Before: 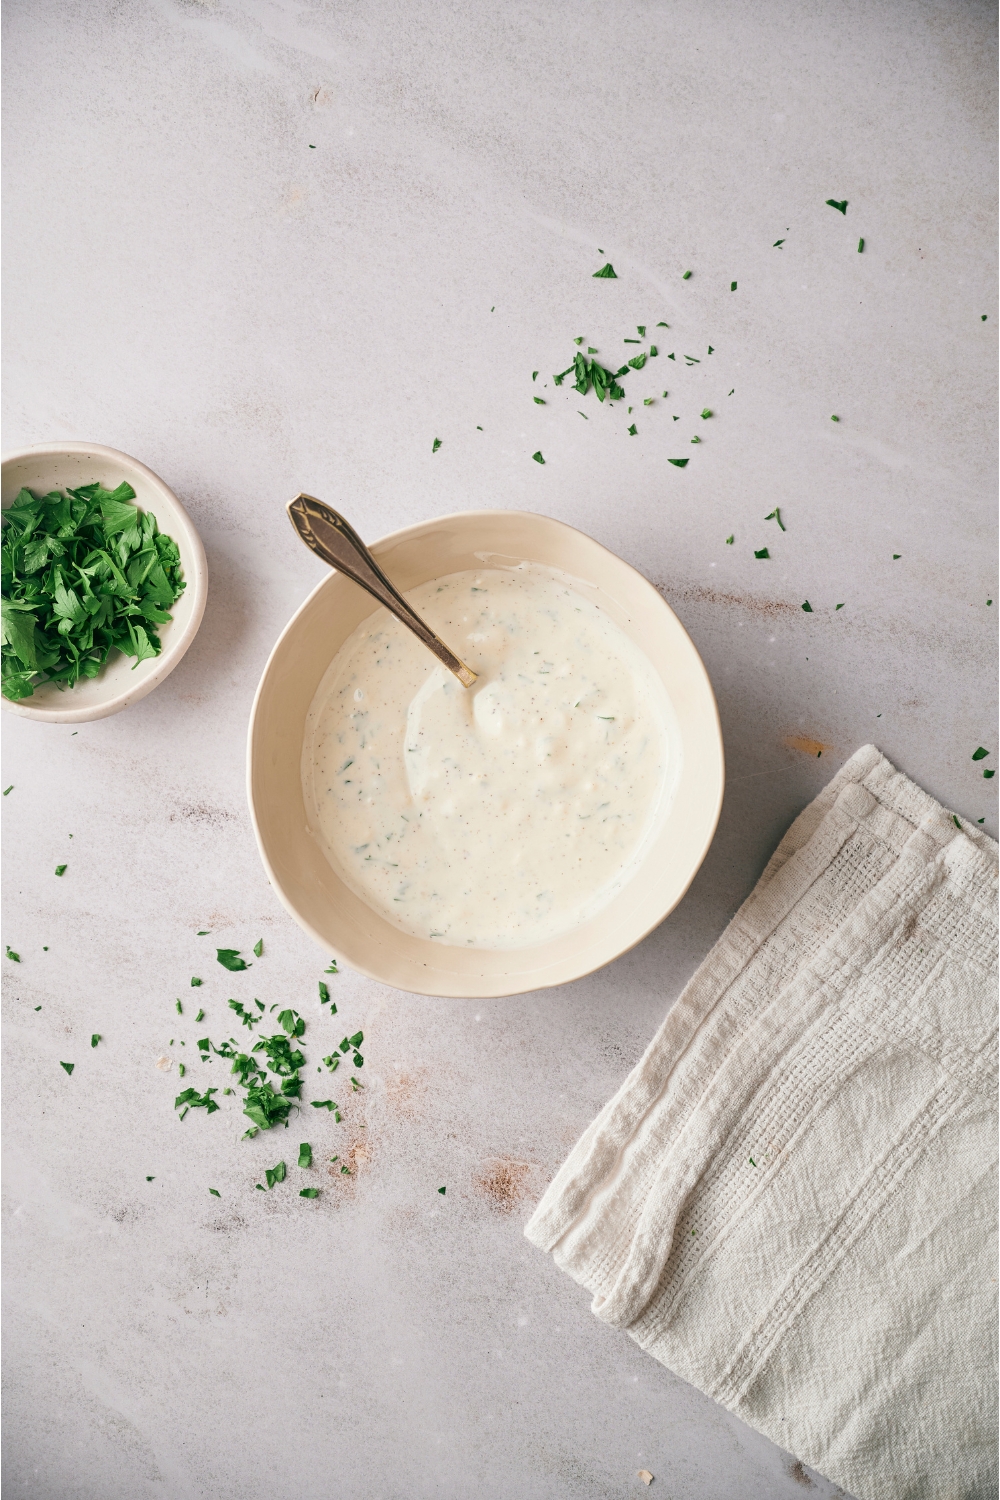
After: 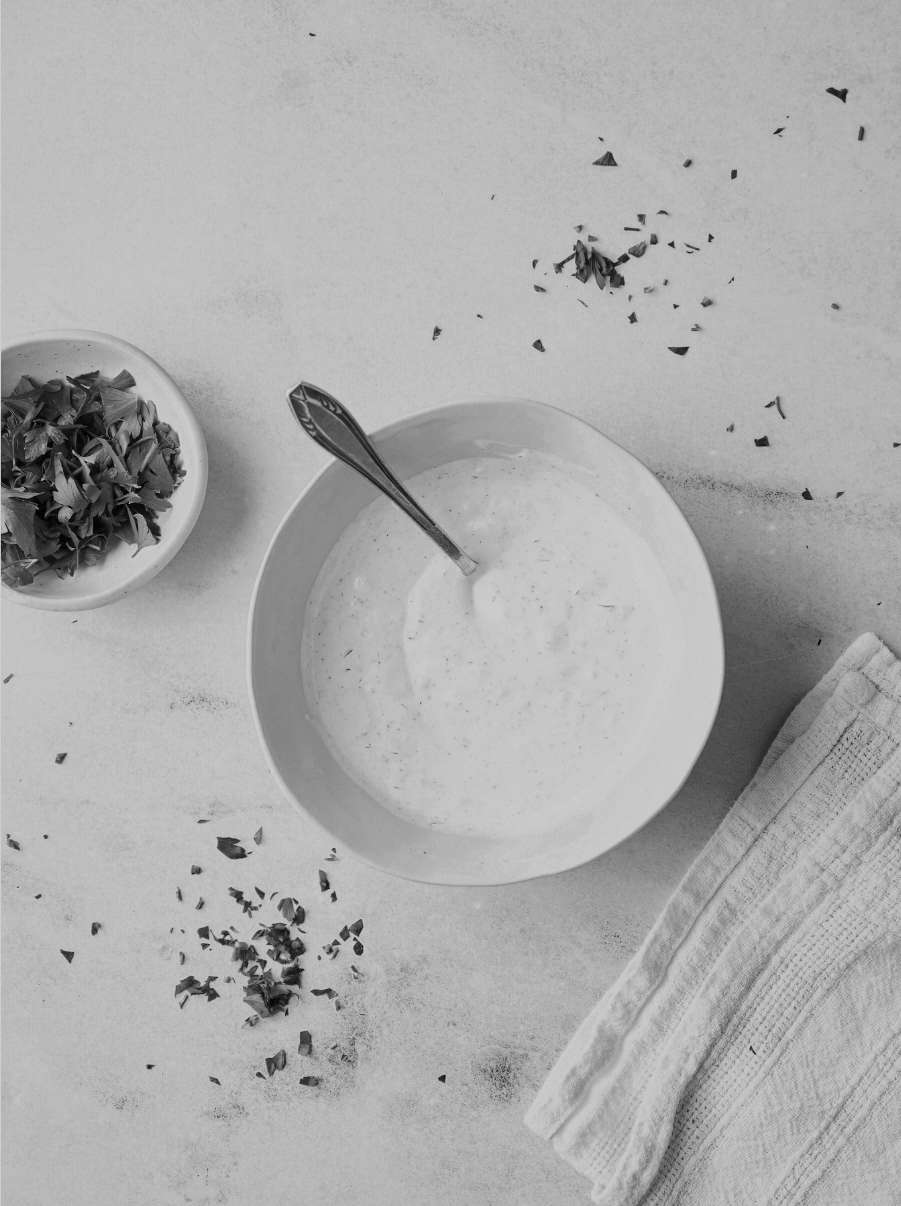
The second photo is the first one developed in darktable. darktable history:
color zones: curves: ch0 [(0.002, 0.593) (0.143, 0.417) (0.285, 0.541) (0.455, 0.289) (0.608, 0.327) (0.727, 0.283) (0.869, 0.571) (1, 0.603)]; ch1 [(0, 0) (0.143, 0) (0.286, 0) (0.429, 0) (0.571, 0) (0.714, 0) (0.857, 0)], mix 100.13%
filmic rgb: black relative exposure -7.65 EV, white relative exposure 4.56 EV, hardness 3.61, color science v5 (2021), contrast in shadows safe, contrast in highlights safe
crop: top 7.5%, right 9.843%, bottom 12.048%
